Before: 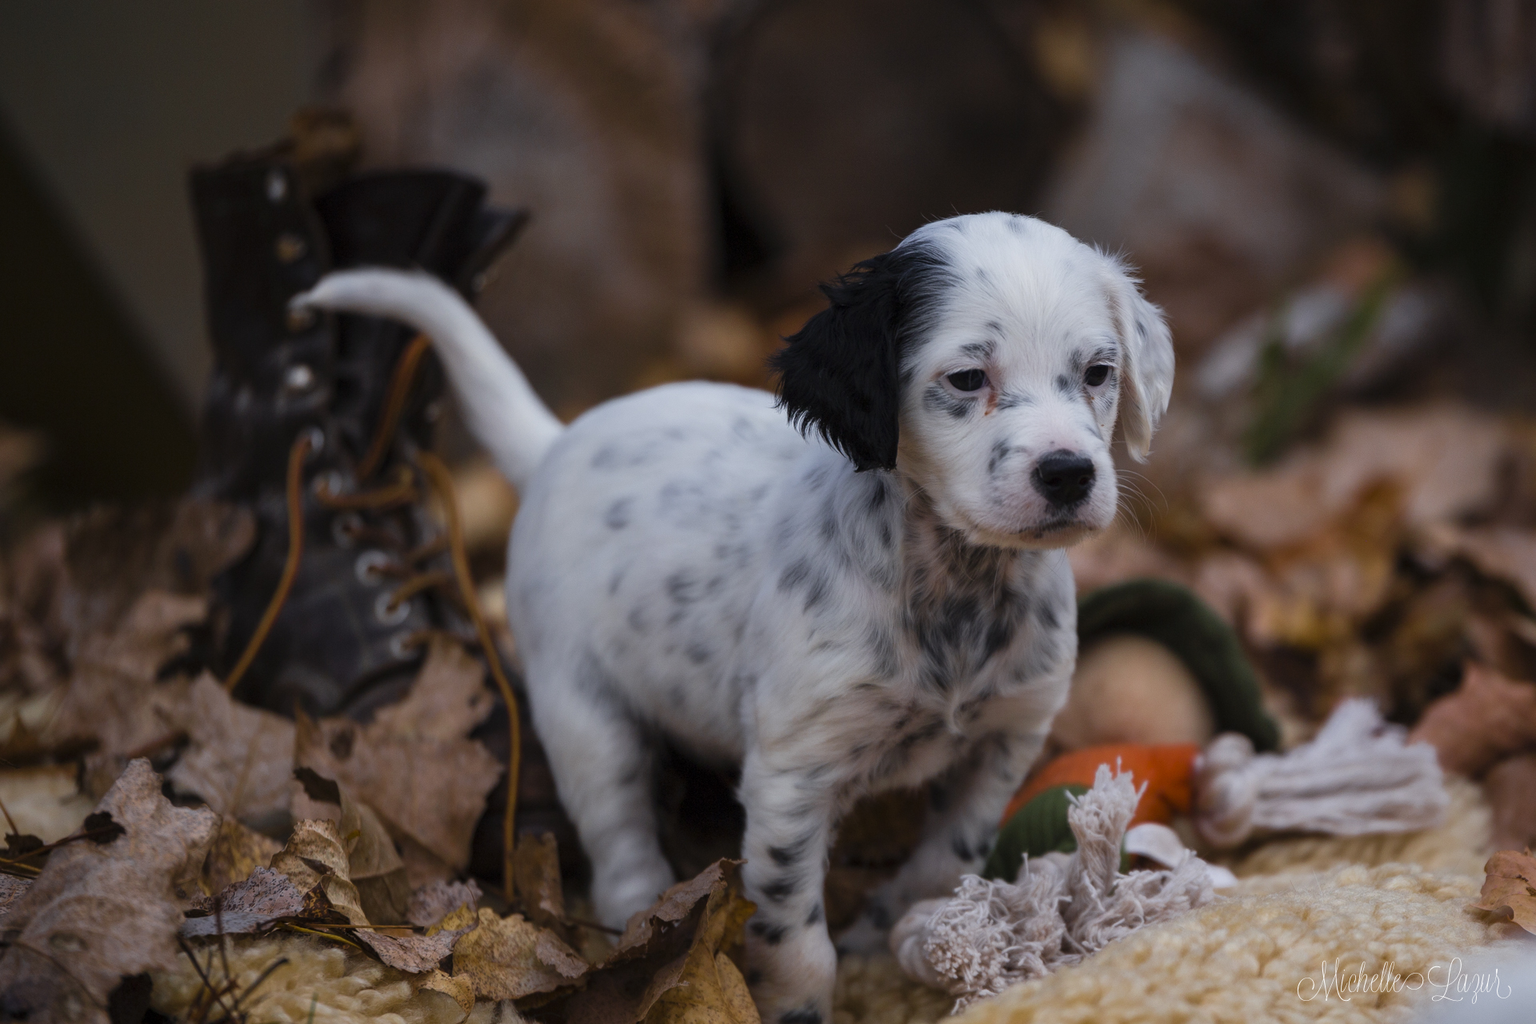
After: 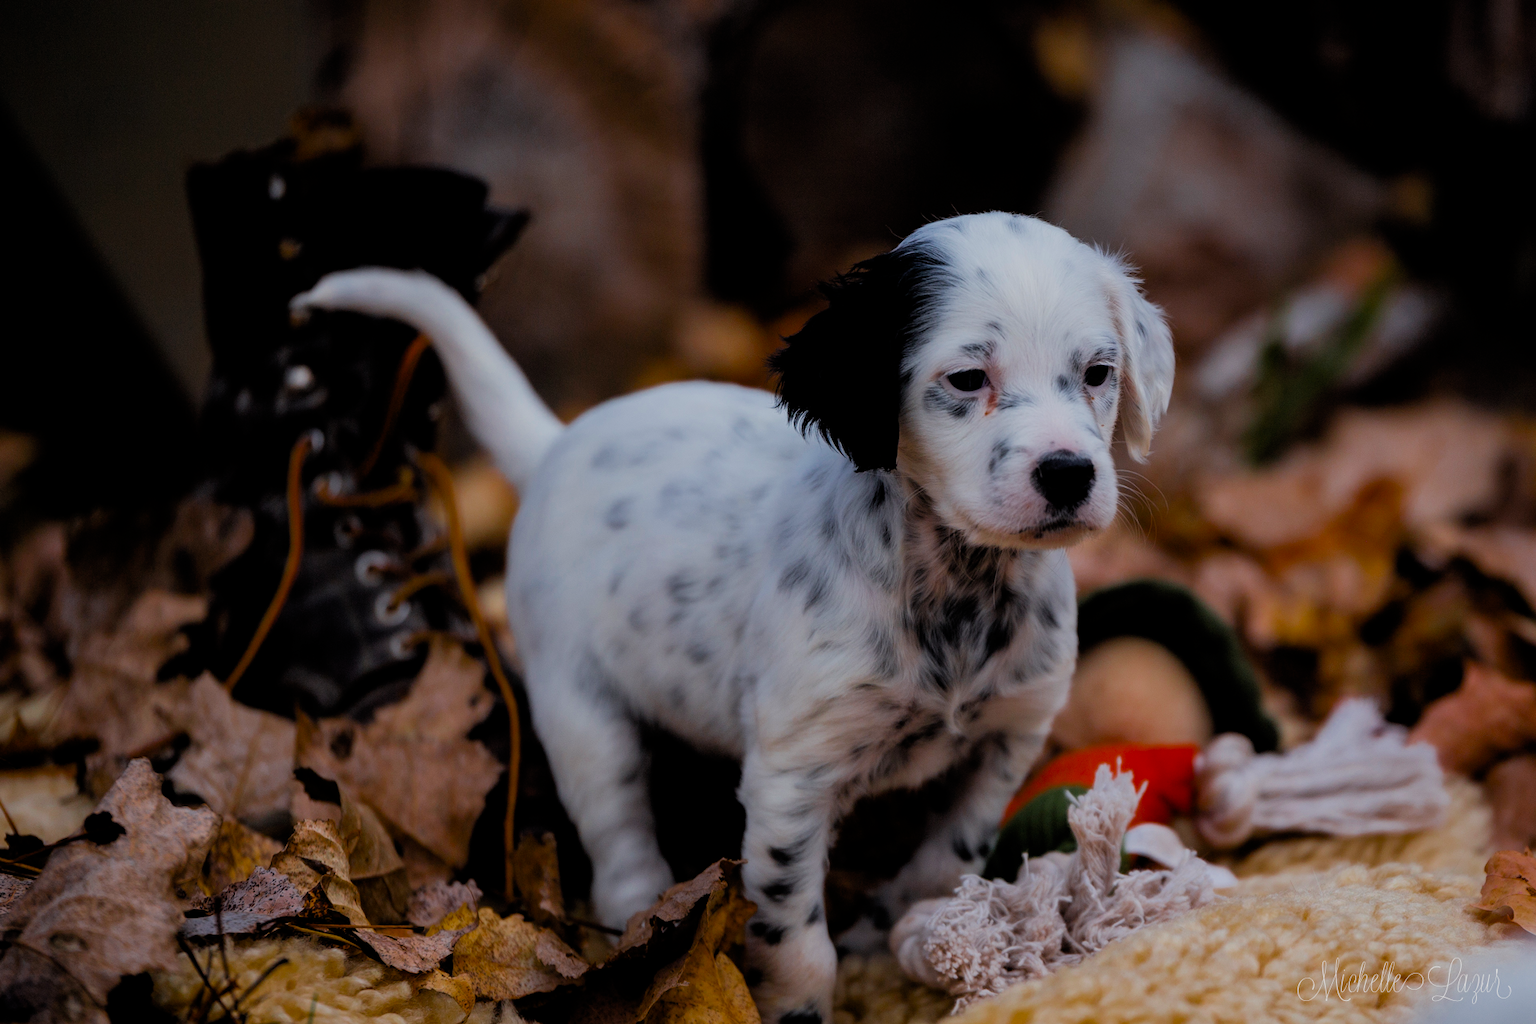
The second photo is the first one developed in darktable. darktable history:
color zones: curves: ch0 [(0, 0.444) (0.143, 0.442) (0.286, 0.441) (0.429, 0.441) (0.571, 0.441) (0.714, 0.441) (0.857, 0.442) (1, 0.444)]
filmic rgb: black relative exposure -7.6 EV, white relative exposure 4.64 EV, threshold 3 EV, target black luminance 0%, hardness 3.55, latitude 50.51%, contrast 1.033, highlights saturation mix 10%, shadows ↔ highlights balance -0.198%, color science v4 (2020), enable highlight reconstruction true
